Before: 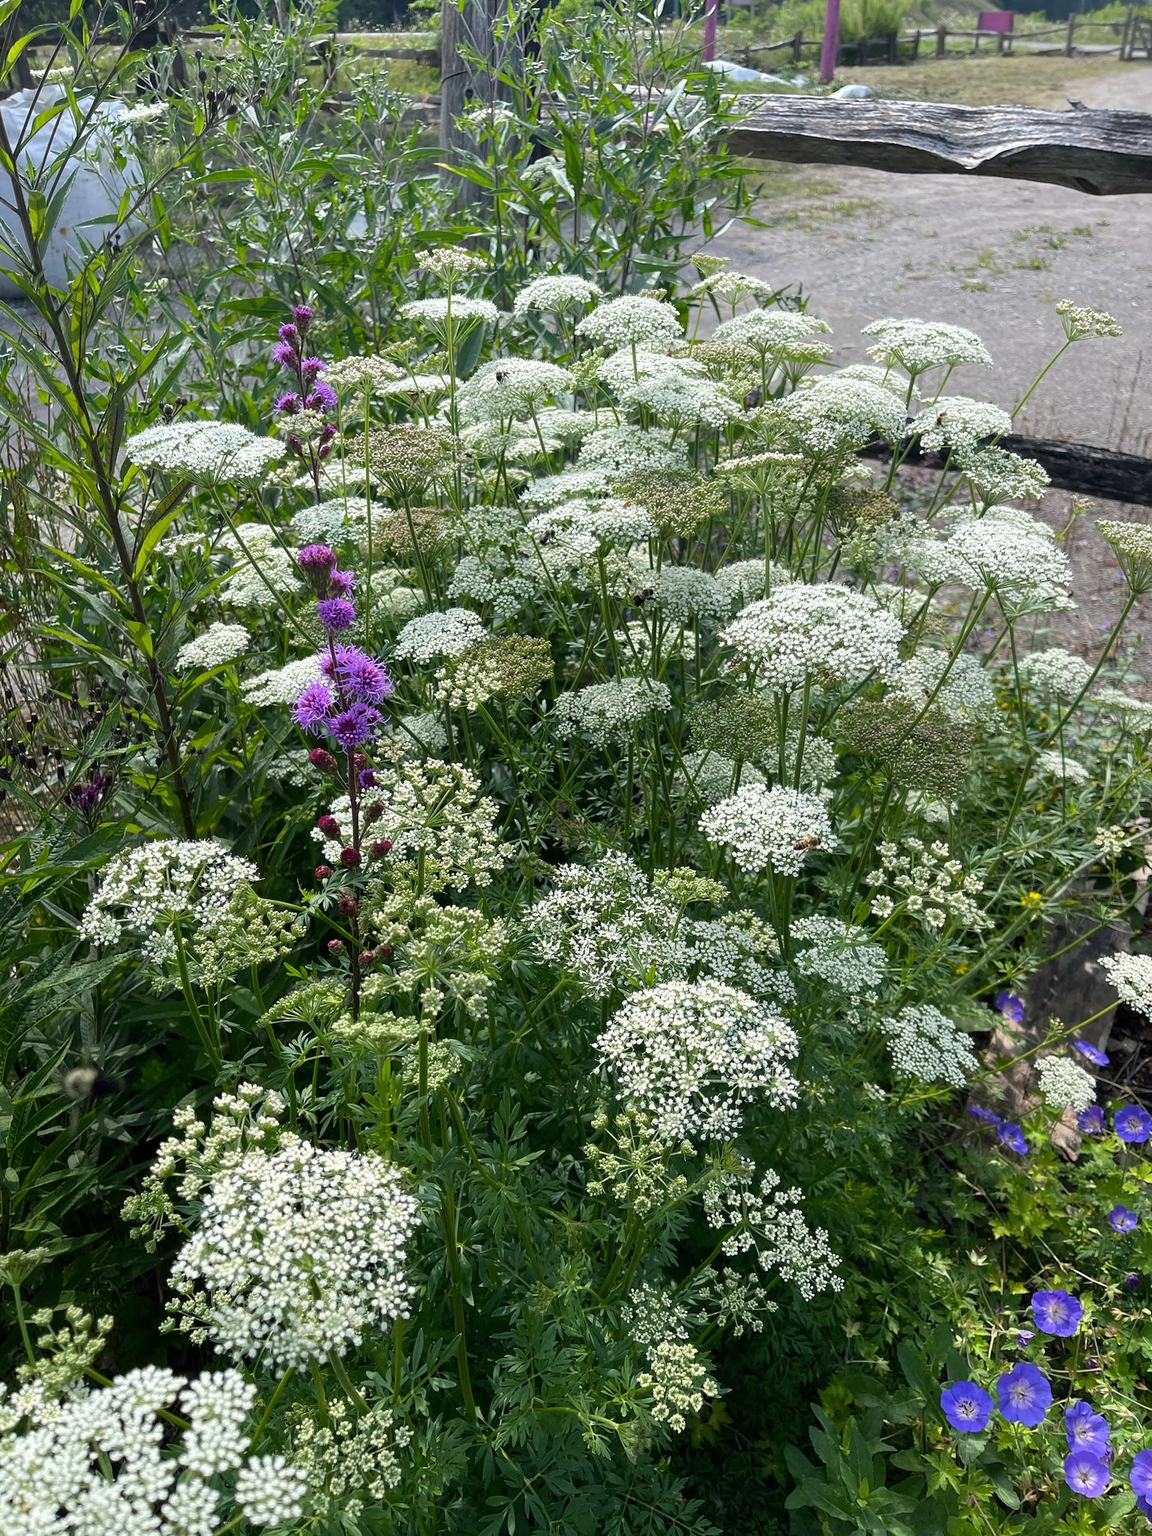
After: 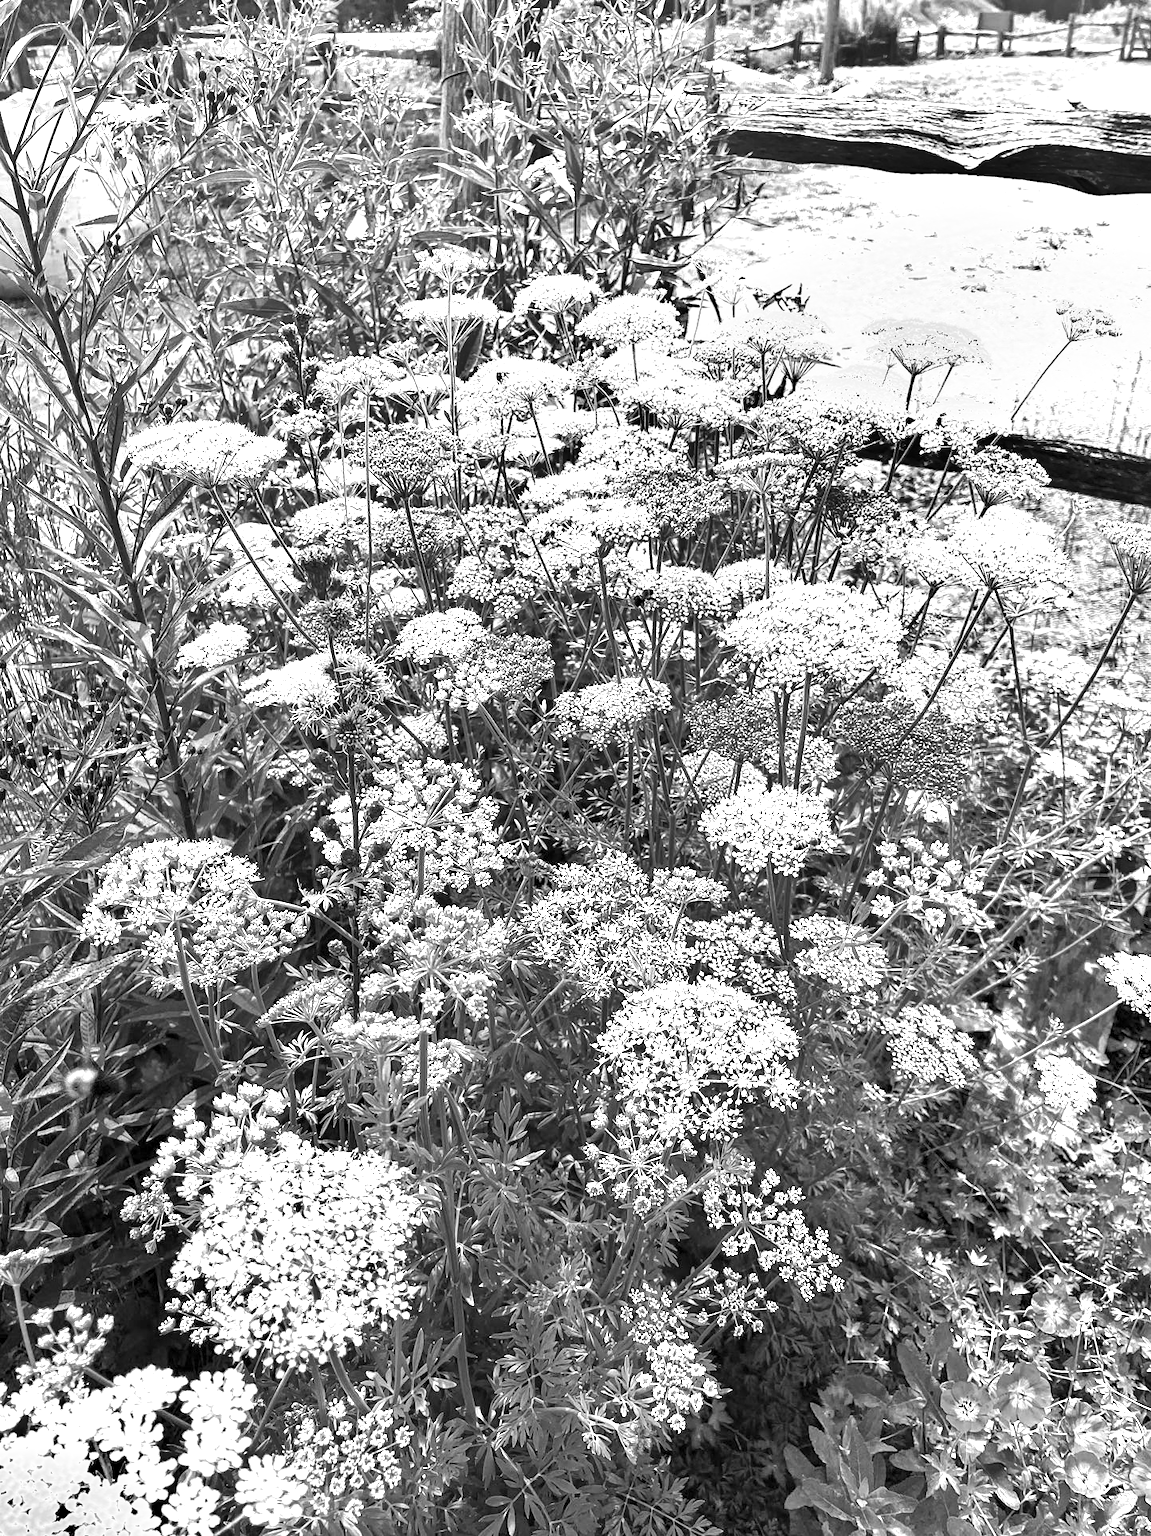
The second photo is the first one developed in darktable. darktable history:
color calibration: output gray [0.714, 0.278, 0, 0], x 0.369, y 0.382, temperature 4314.04 K
contrast equalizer: y [[0.502, 0.505, 0.512, 0.529, 0.564, 0.588], [0.5 ×6], [0.502, 0.505, 0.512, 0.529, 0.564, 0.588], [0, 0.001, 0.001, 0.004, 0.008, 0.011], [0, 0.001, 0.001, 0.004, 0.008, 0.011]]
shadows and highlights: soften with gaussian
exposure: black level correction 0, exposure 1.691 EV, compensate exposure bias true, compensate highlight preservation false
